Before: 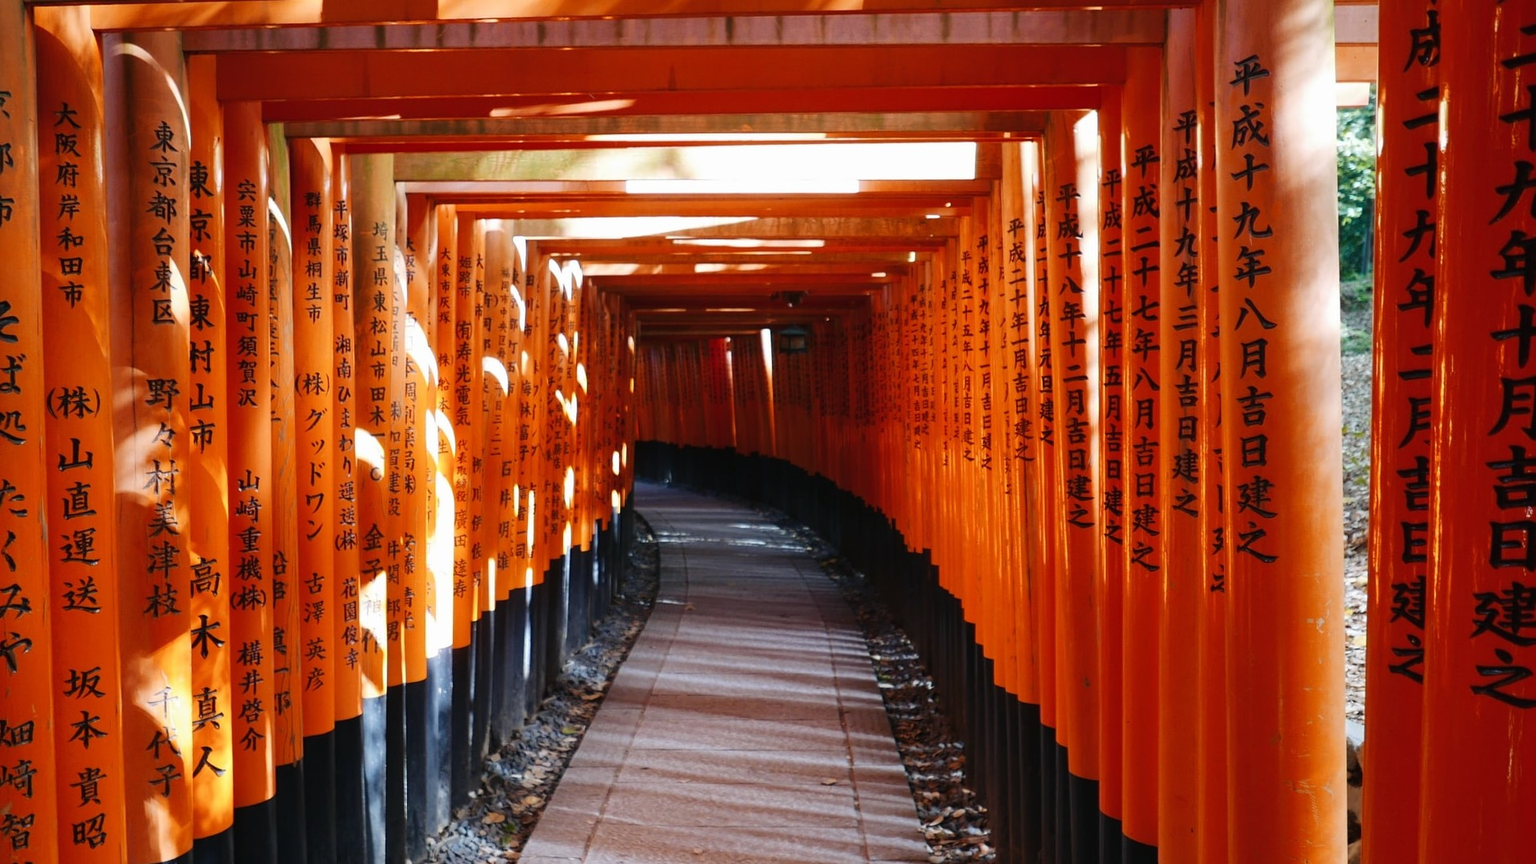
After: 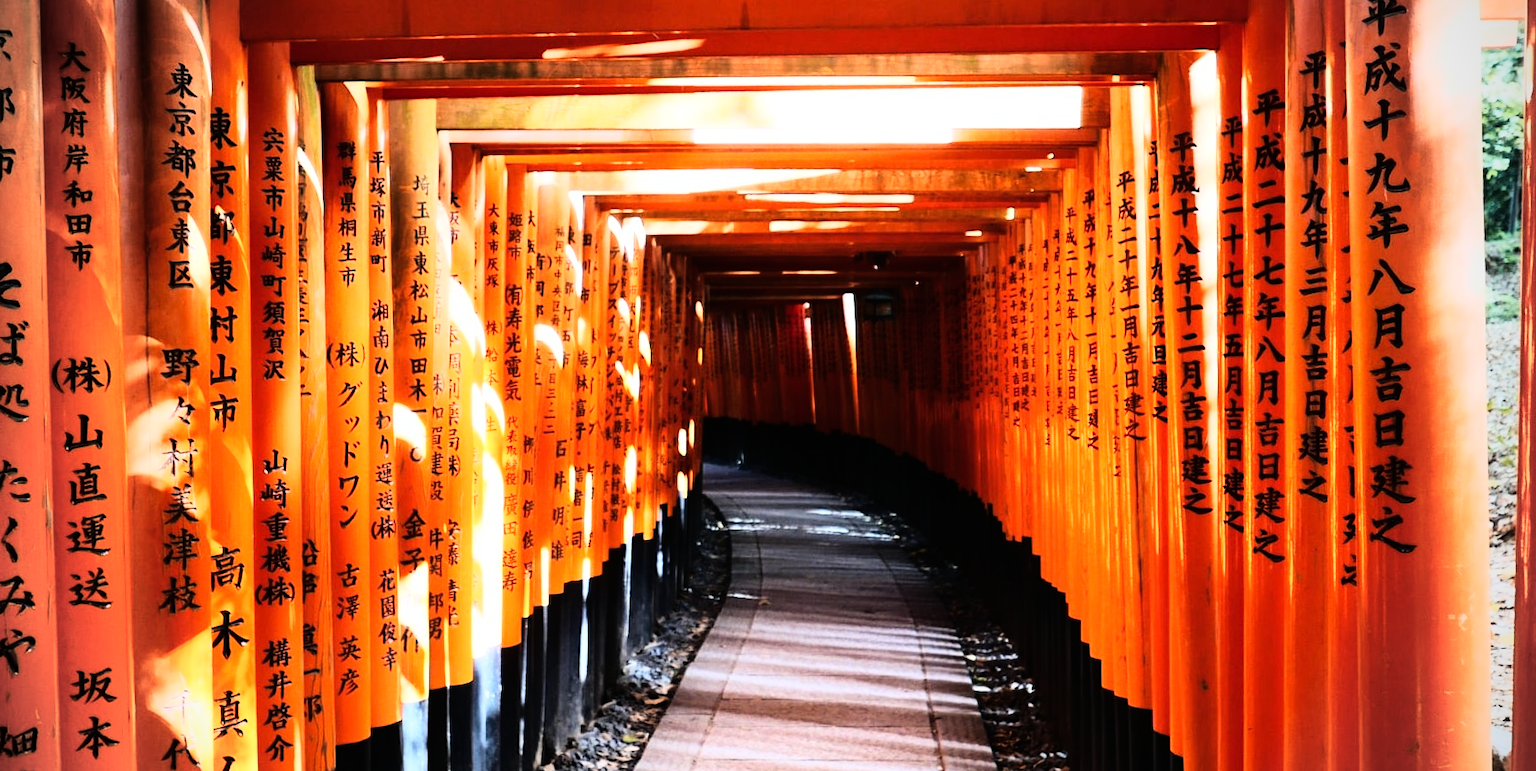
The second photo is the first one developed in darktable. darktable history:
crop: top 7.49%, right 9.717%, bottom 11.943%
vignetting: on, module defaults
rgb curve: curves: ch0 [(0, 0) (0.21, 0.15) (0.24, 0.21) (0.5, 0.75) (0.75, 0.96) (0.89, 0.99) (1, 1)]; ch1 [(0, 0.02) (0.21, 0.13) (0.25, 0.2) (0.5, 0.67) (0.75, 0.9) (0.89, 0.97) (1, 1)]; ch2 [(0, 0.02) (0.21, 0.13) (0.25, 0.2) (0.5, 0.67) (0.75, 0.9) (0.89, 0.97) (1, 1)], compensate middle gray true
